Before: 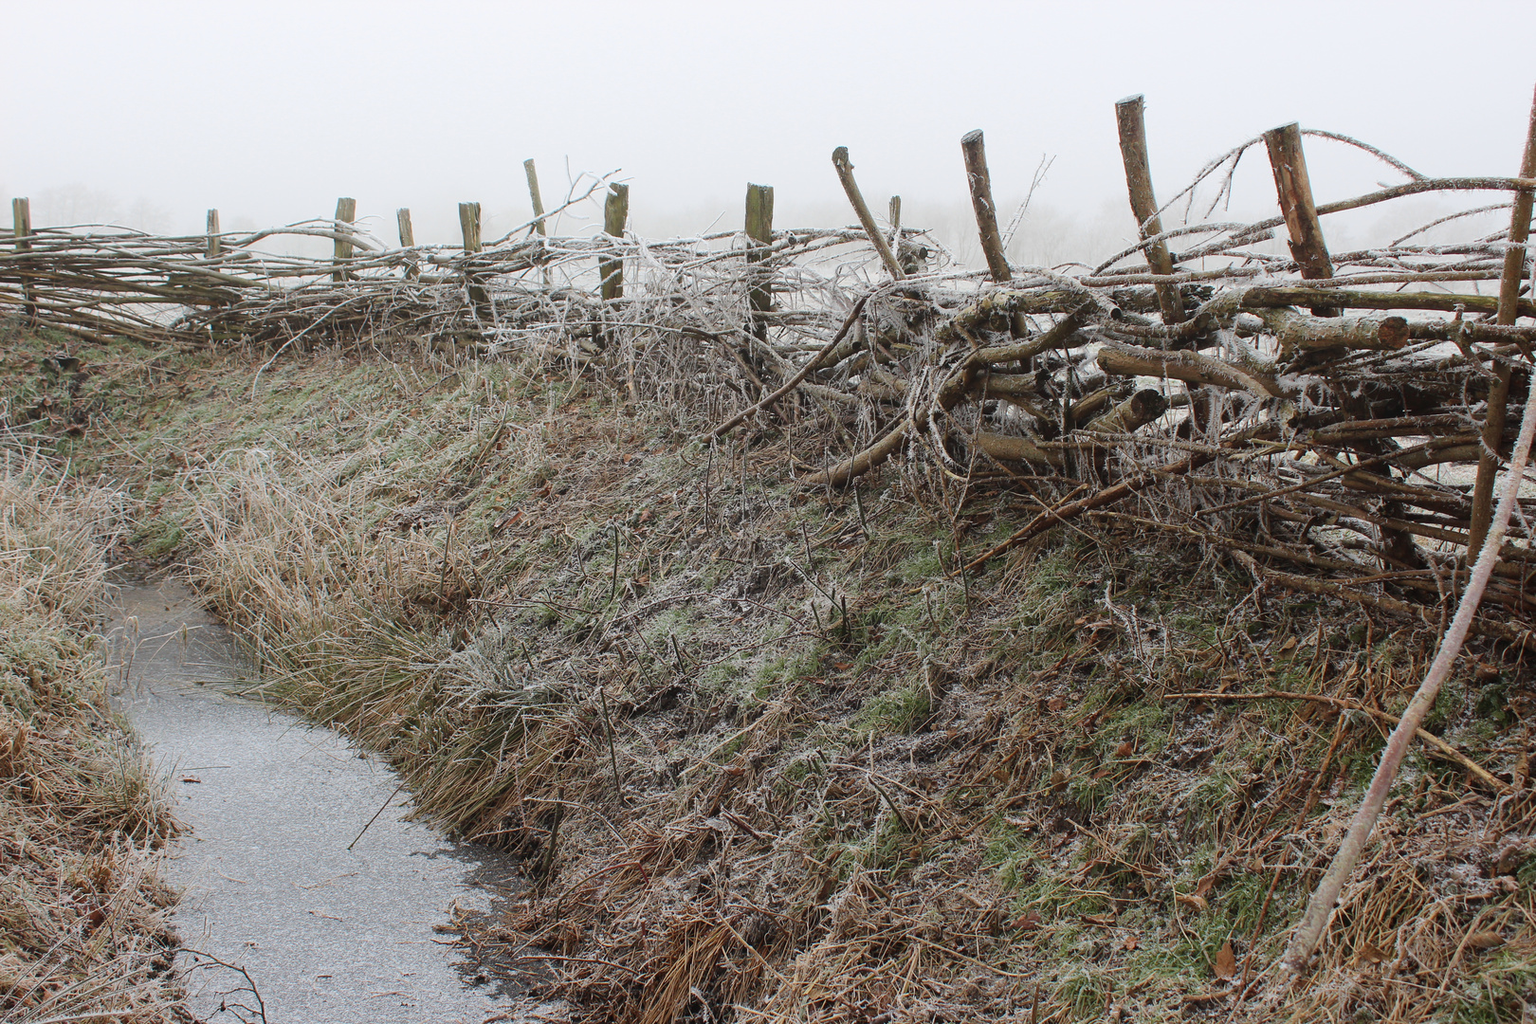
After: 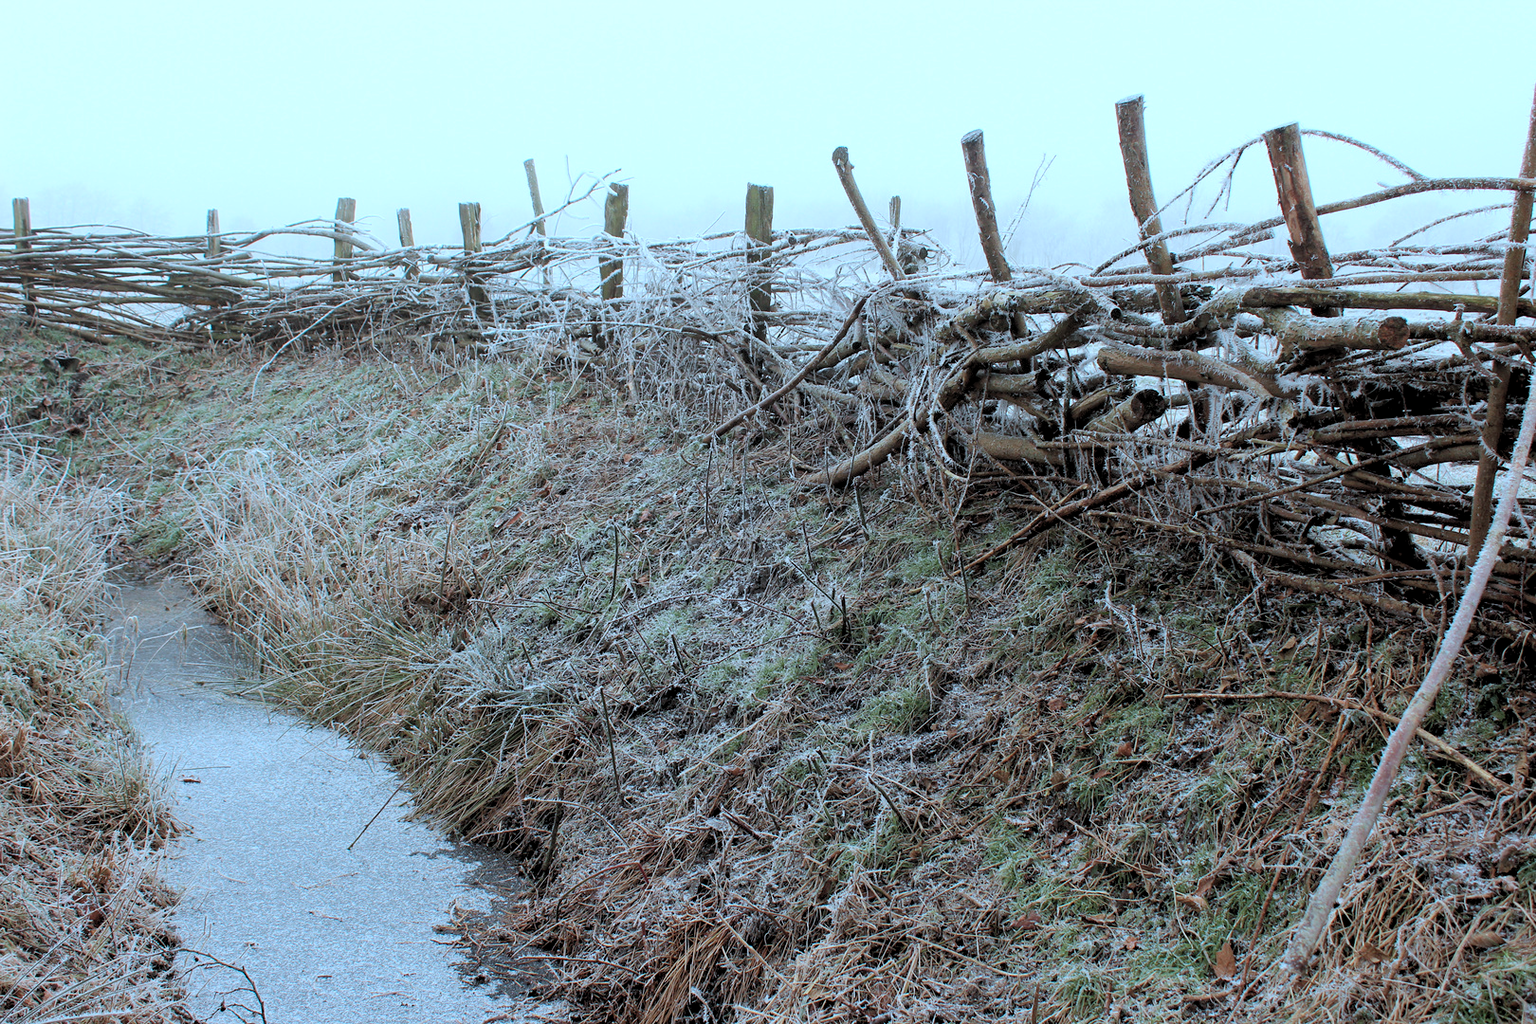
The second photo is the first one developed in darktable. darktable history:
color correction: highlights a* -9.35, highlights b* -23.15
rgb levels: levels [[0.013, 0.434, 0.89], [0, 0.5, 1], [0, 0.5, 1]]
